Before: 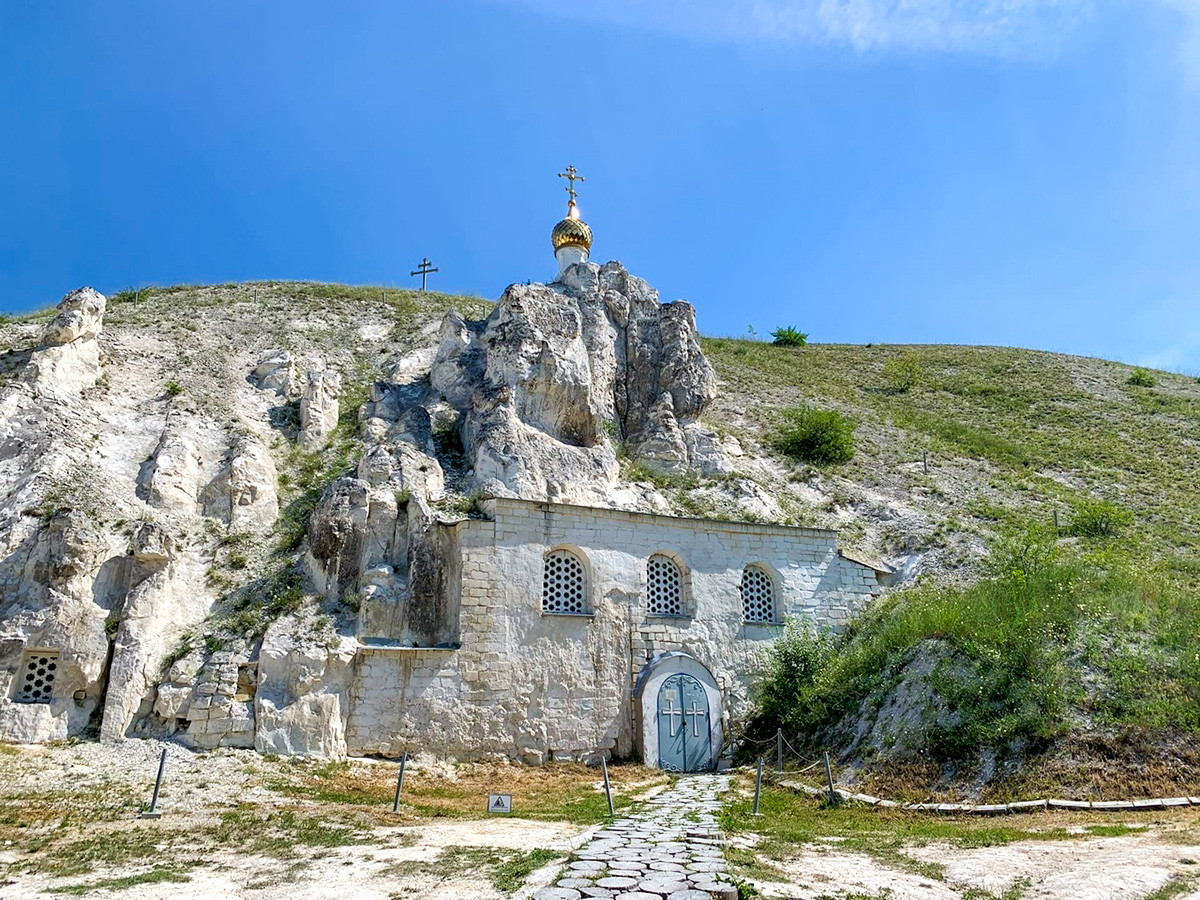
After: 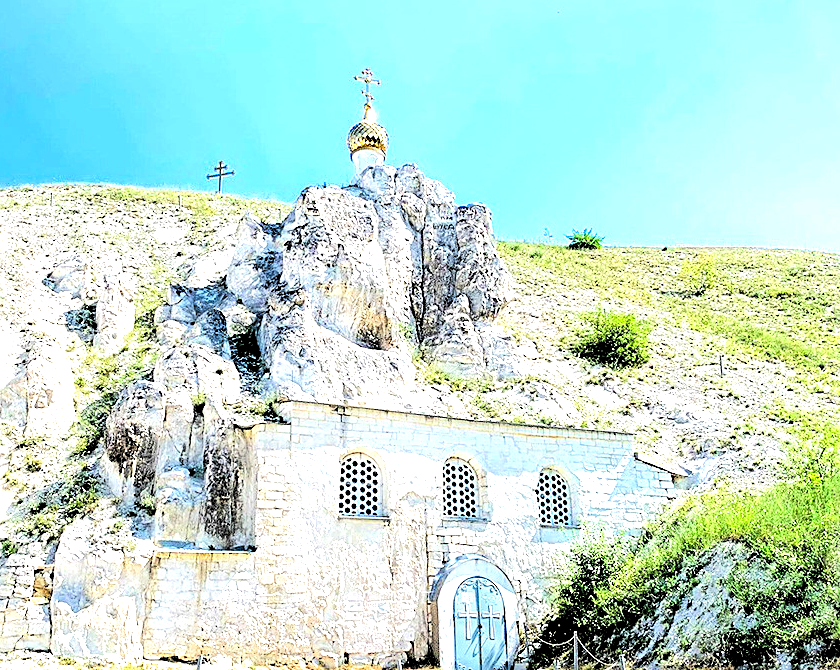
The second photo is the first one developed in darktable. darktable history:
tone equalizer: -7 EV 0.163 EV, -6 EV 0.614 EV, -5 EV 1.15 EV, -4 EV 1.36 EV, -3 EV 1.17 EV, -2 EV 0.6 EV, -1 EV 0.156 EV, edges refinement/feathering 500, mask exposure compensation -1.57 EV, preserve details no
crop and rotate: left 17.05%, top 10.829%, right 12.945%, bottom 14.7%
levels: levels [0.182, 0.542, 0.902]
exposure: black level correction 0, exposure 1.122 EV, compensate highlight preservation false
sharpen: on, module defaults
